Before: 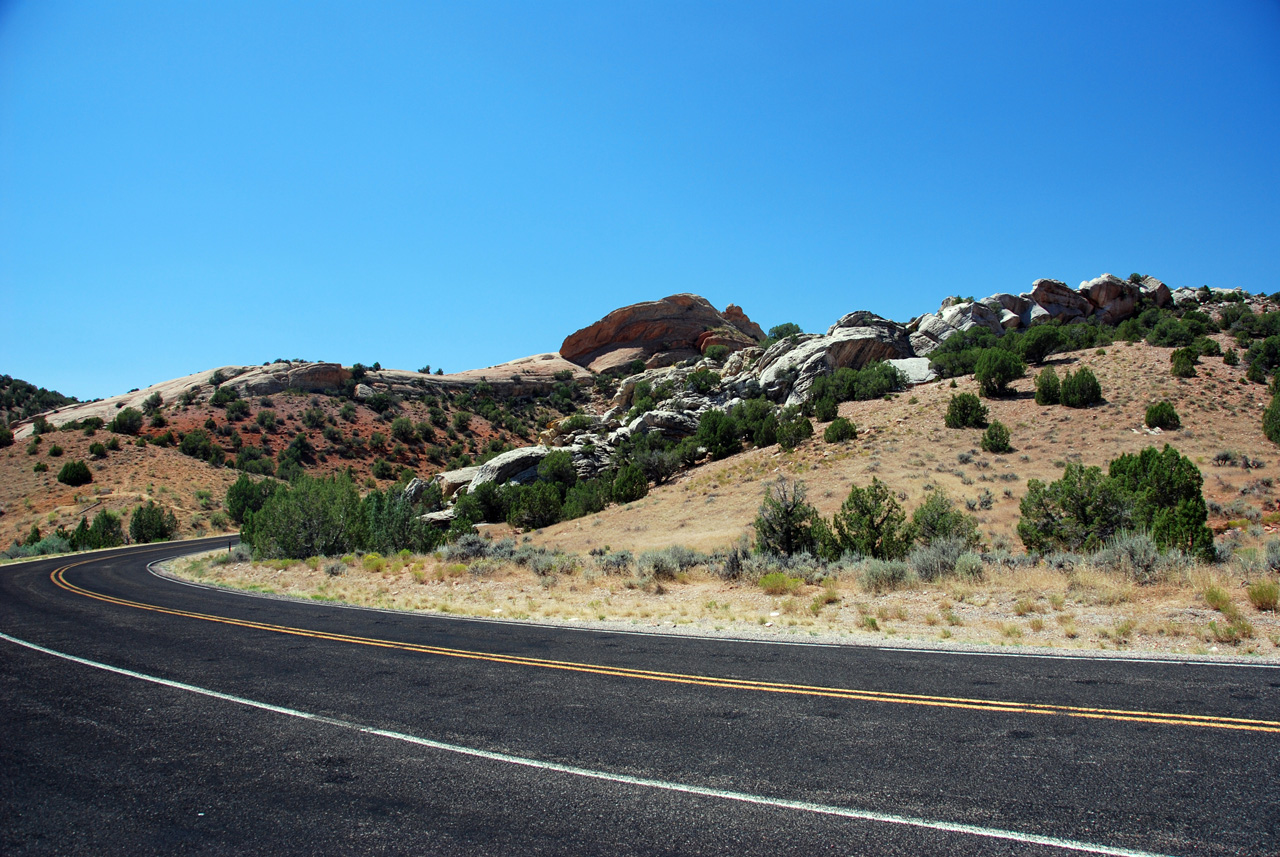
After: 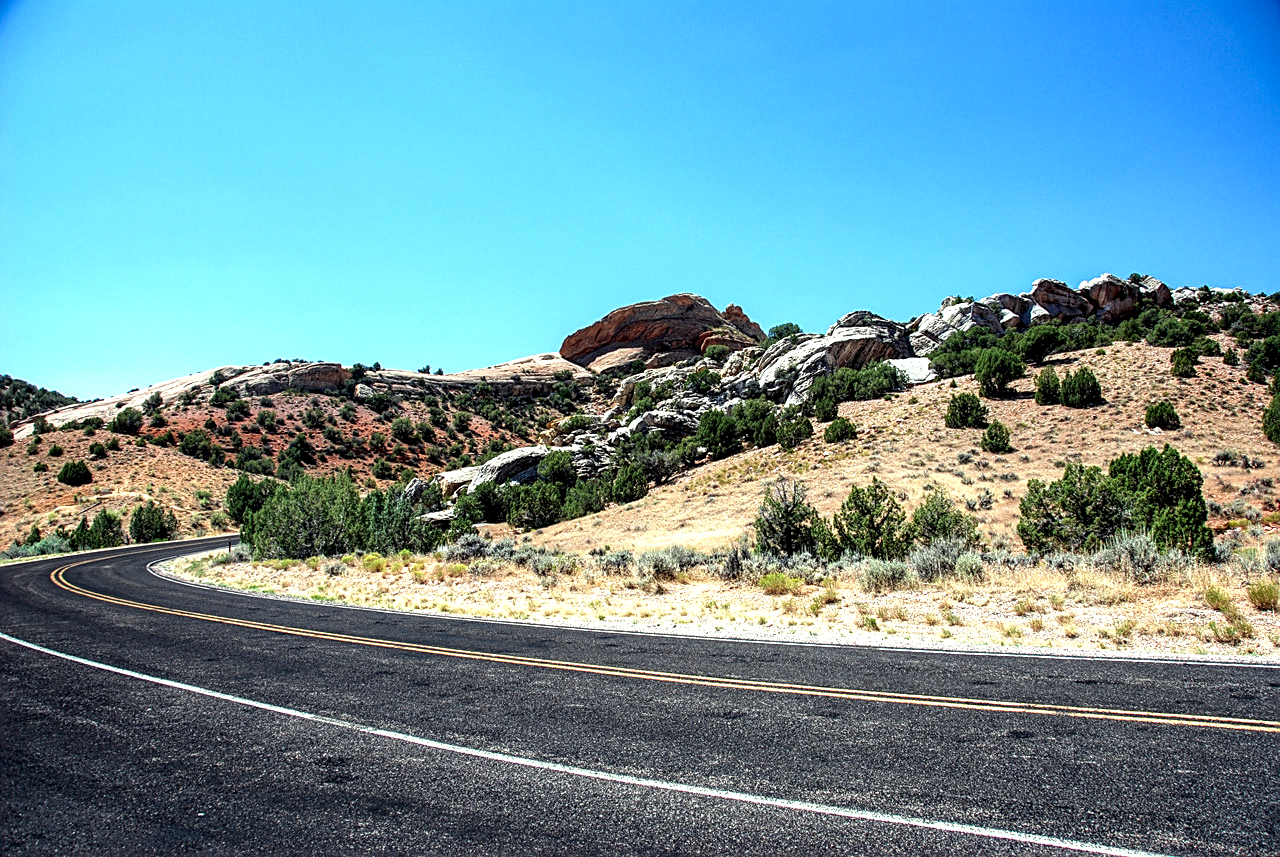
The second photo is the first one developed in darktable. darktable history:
sharpen: on, module defaults
local contrast: highlights 64%, shadows 54%, detail 168%, midtone range 0.511
exposure: exposure -0.029 EV, compensate exposure bias true, compensate highlight preservation false
